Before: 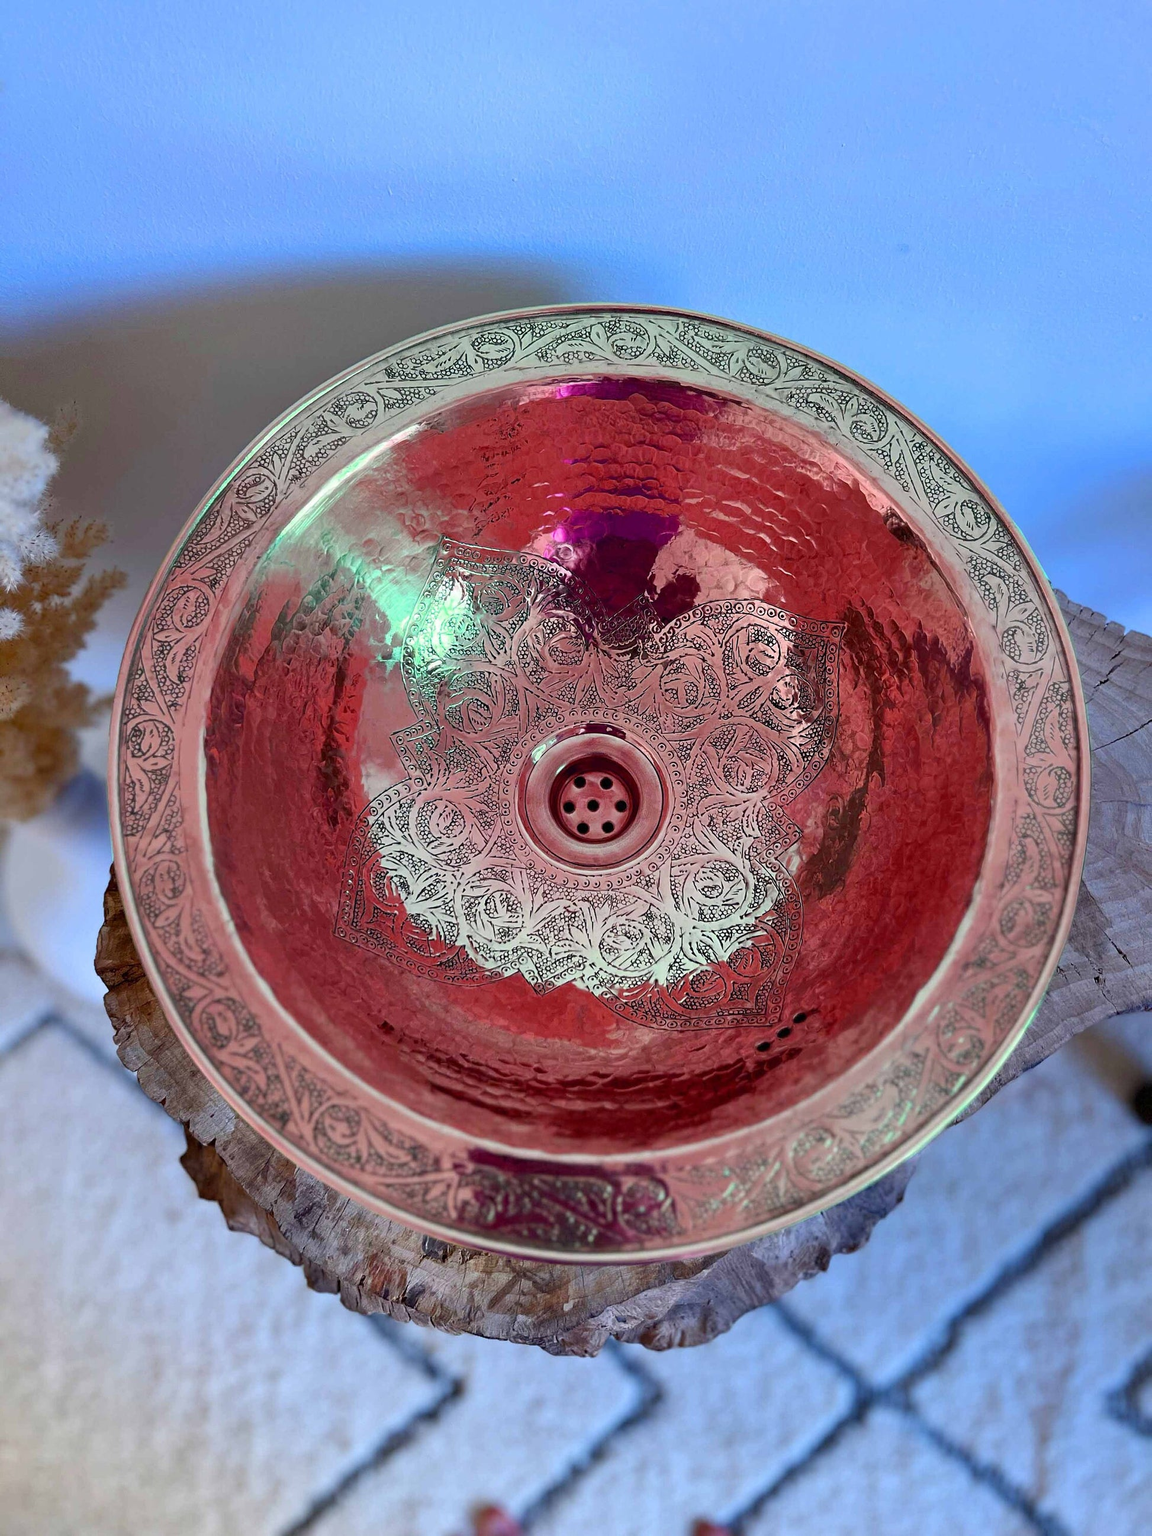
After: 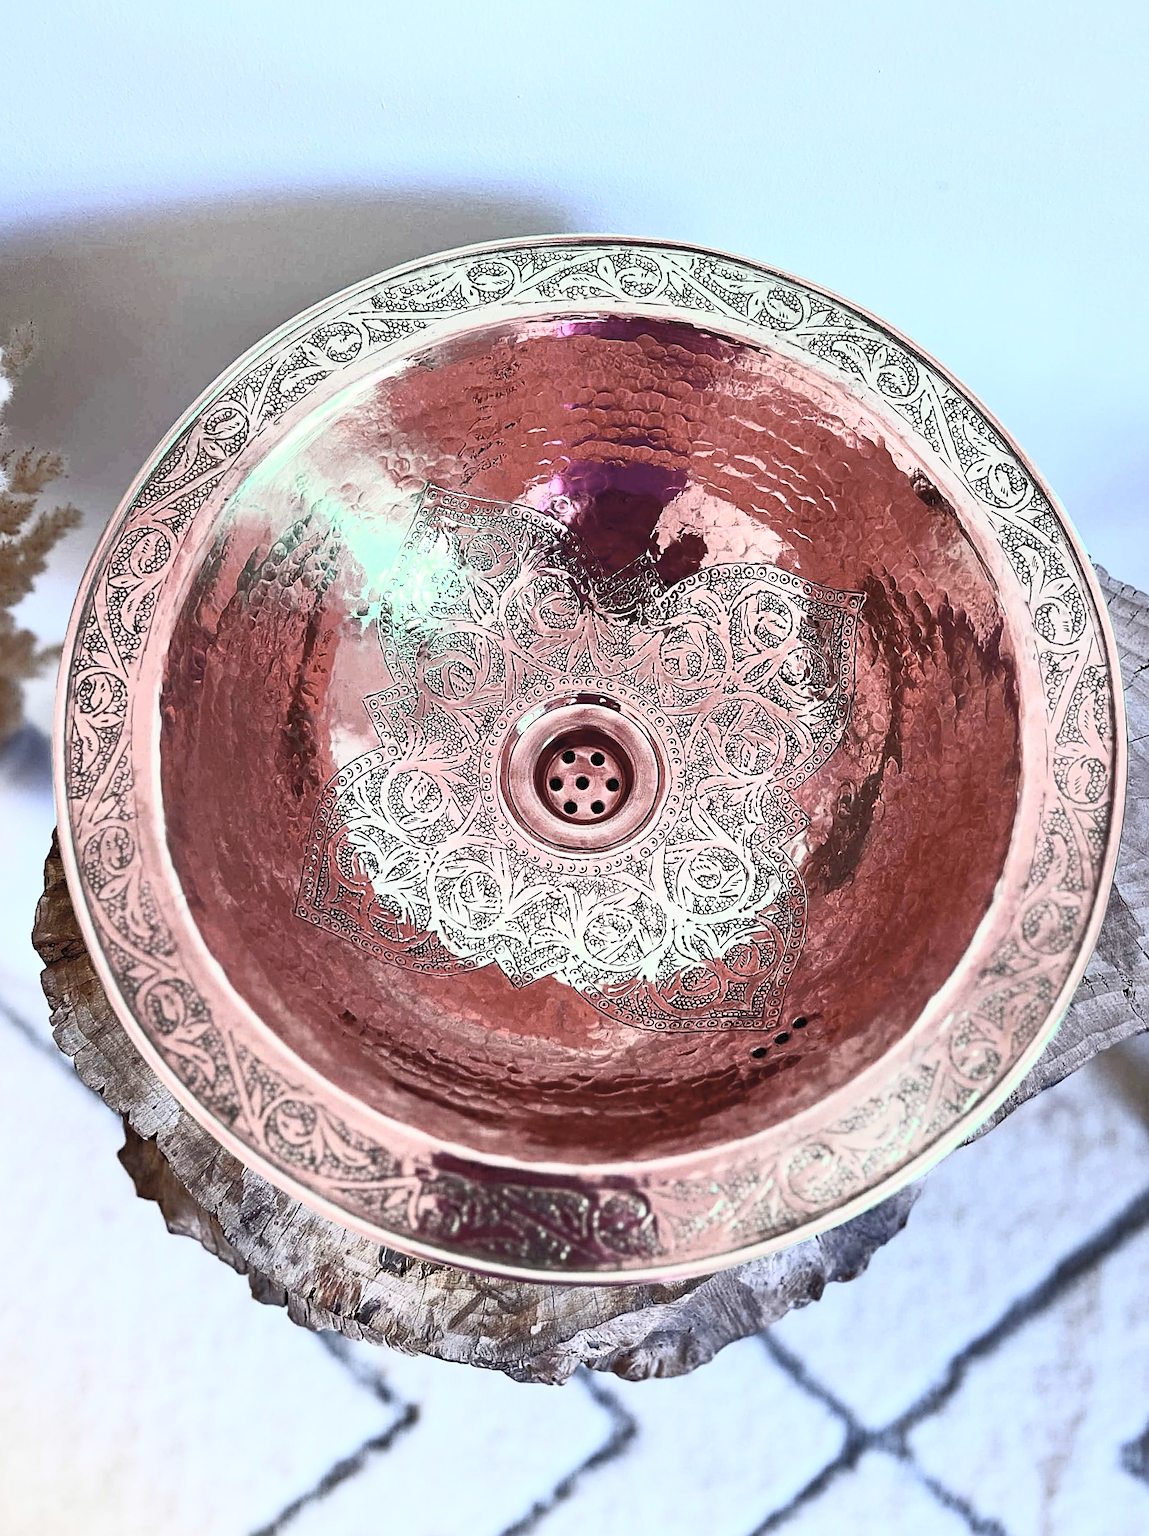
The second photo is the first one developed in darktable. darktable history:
levels: levels [0, 0.498, 1]
crop and rotate: angle -1.99°, left 3.127%, top 3.88%, right 1.389%, bottom 0.443%
contrast brightness saturation: contrast 0.586, brightness 0.579, saturation -0.335
sharpen: on, module defaults
